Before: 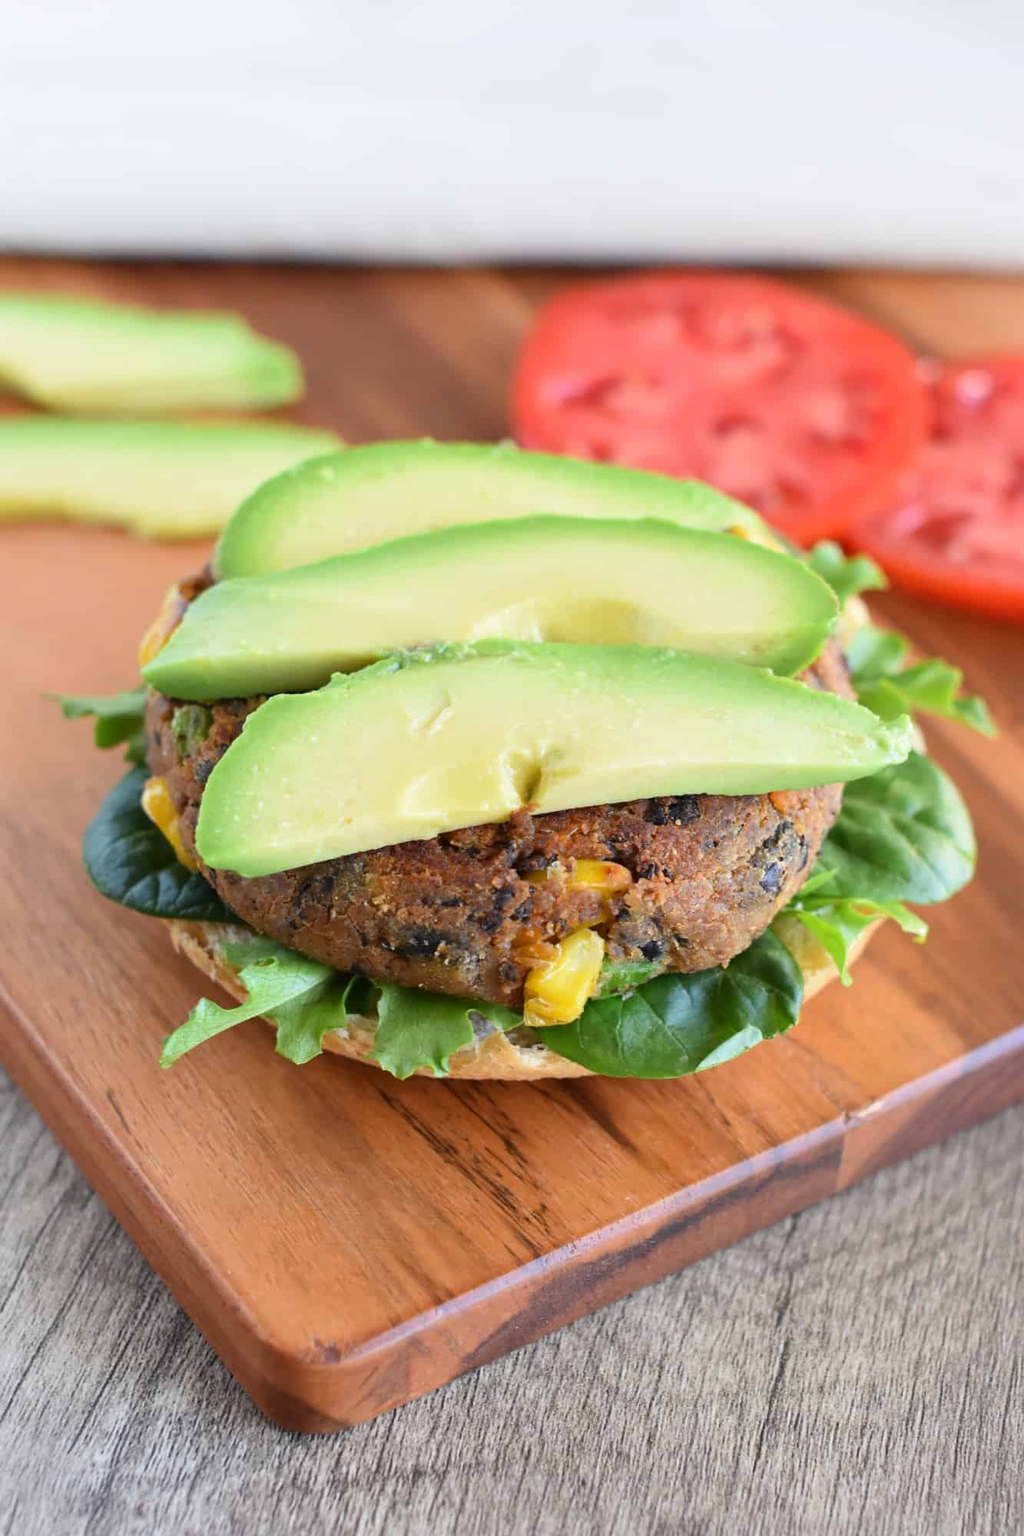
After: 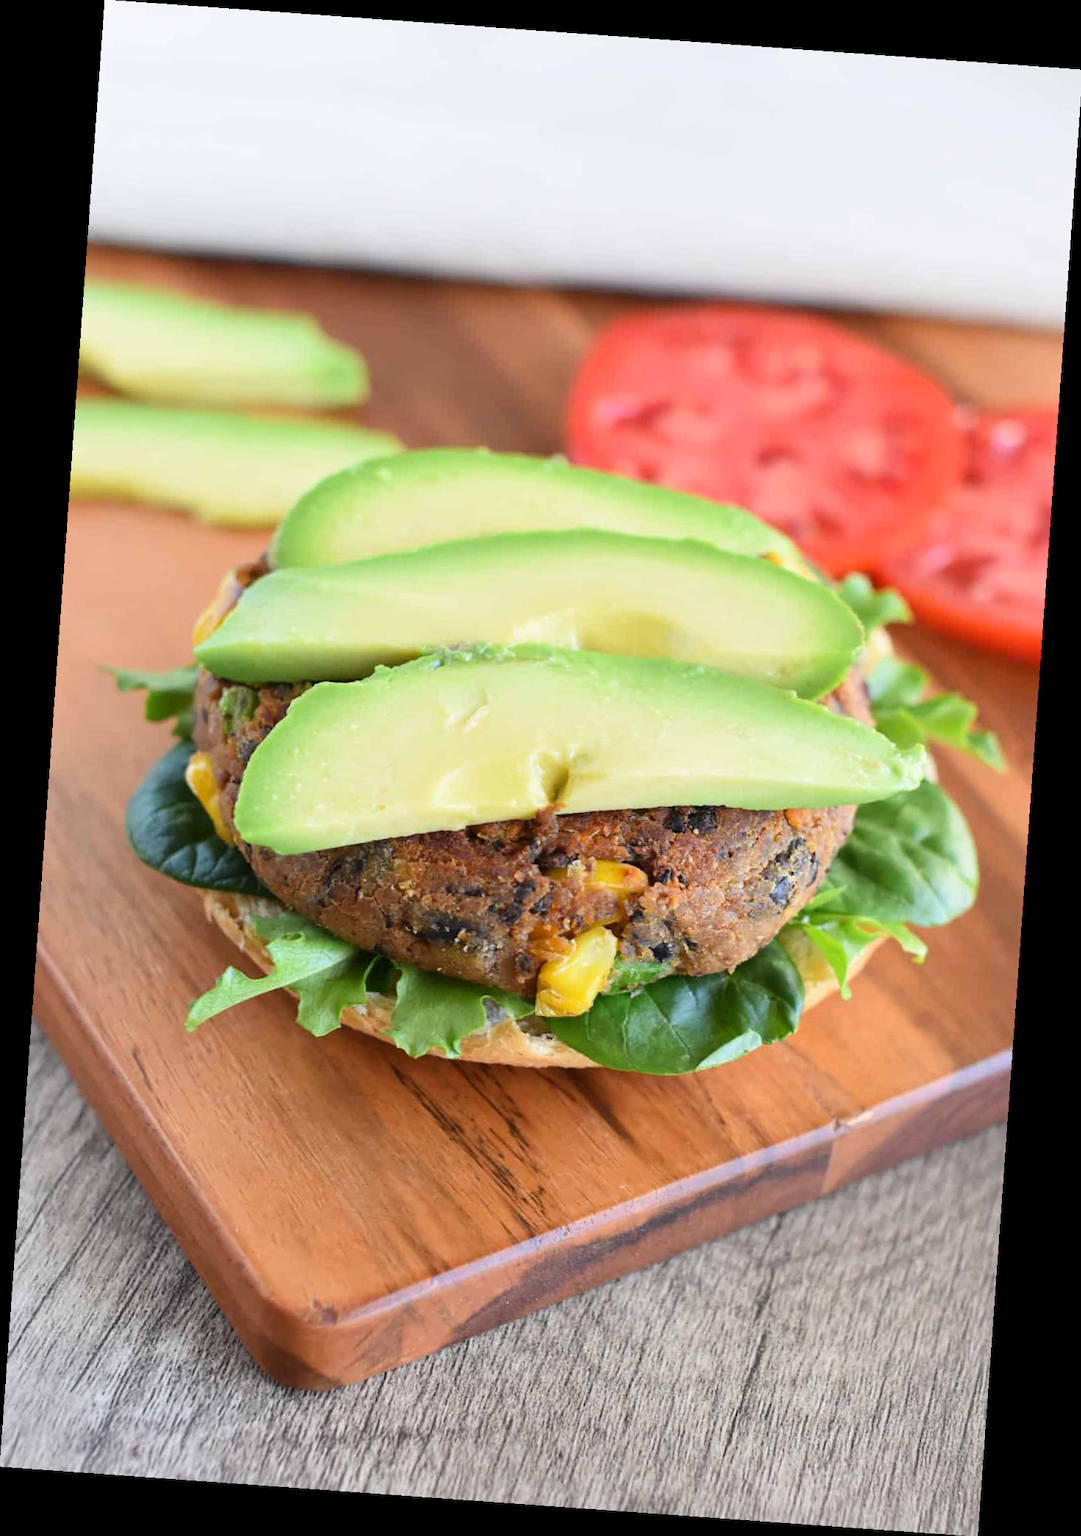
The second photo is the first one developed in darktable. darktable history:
rotate and perspective: rotation 4.1°, automatic cropping off
base curve: curves: ch0 [(0, 0) (0.472, 0.508) (1, 1)]
white balance: emerald 1
